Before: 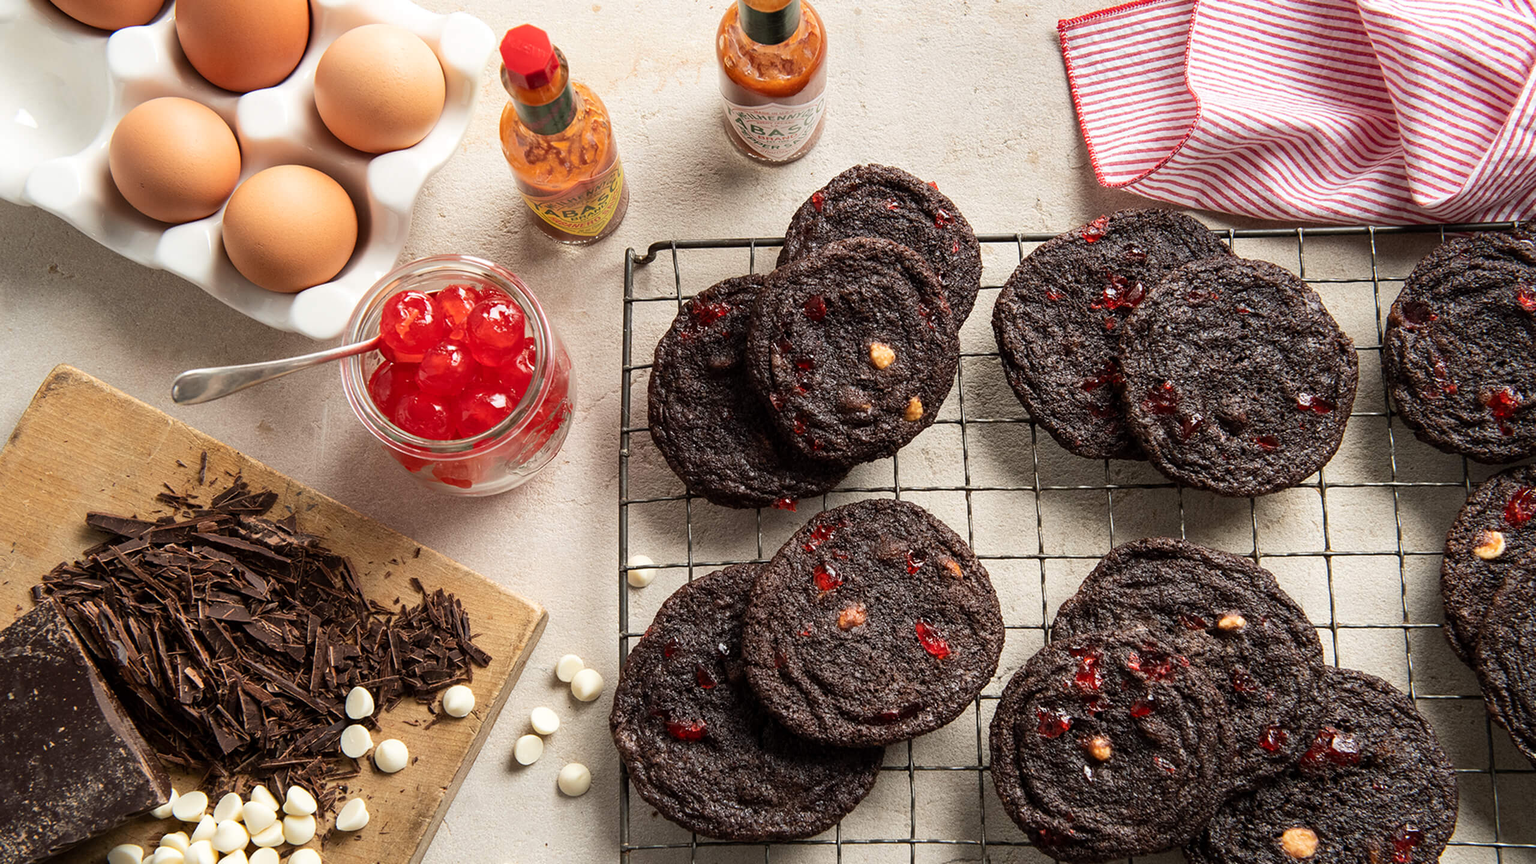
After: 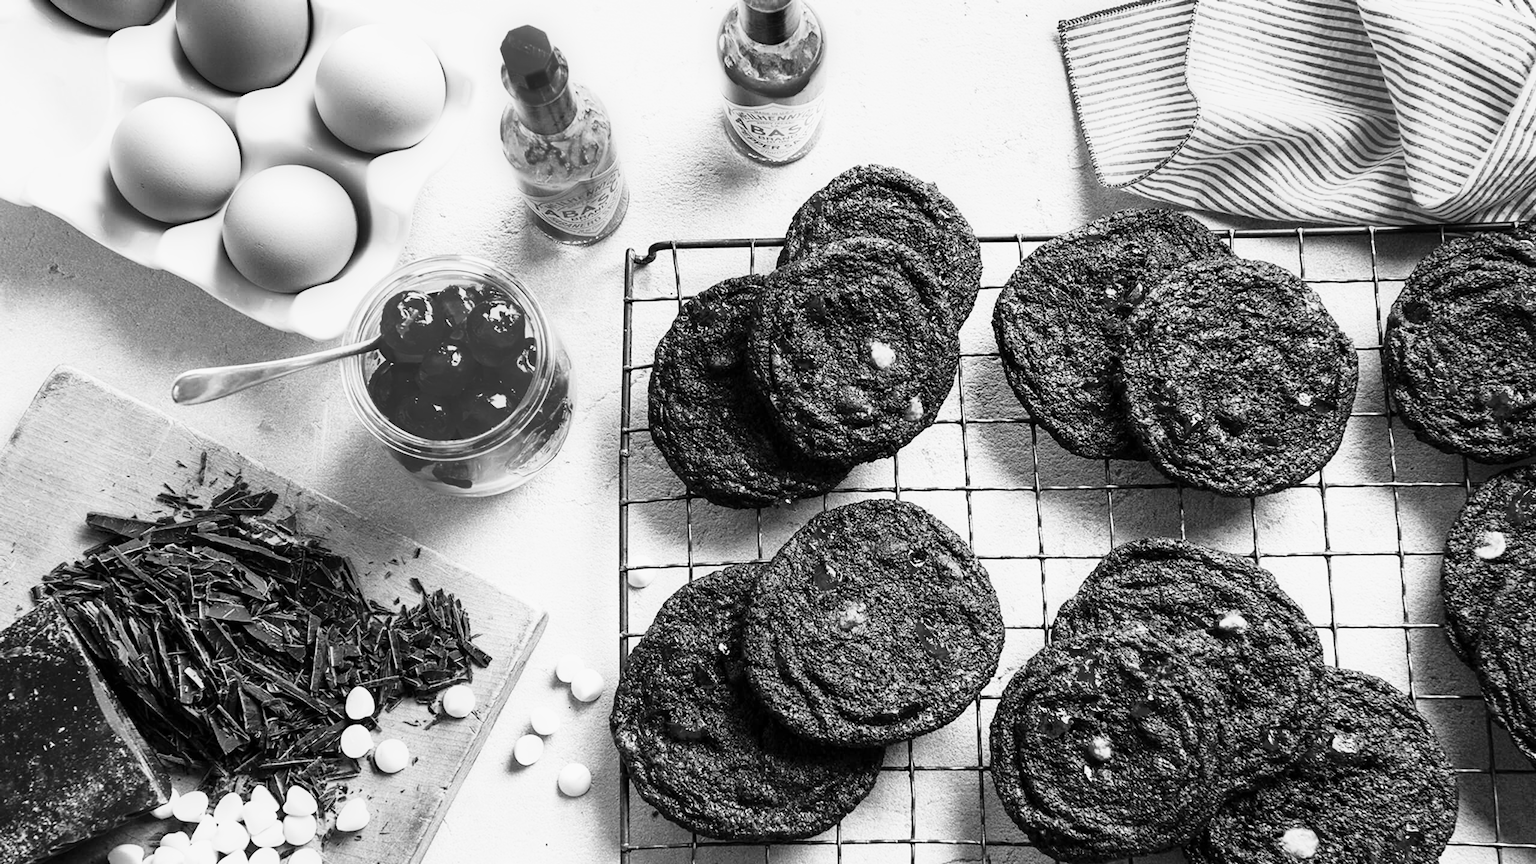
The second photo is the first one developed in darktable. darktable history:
monochrome: a -11.7, b 1.62, size 0.5, highlights 0.38
color correction: highlights a* -2.24, highlights b* -18.1
base curve: curves: ch0 [(0, 0) (0.026, 0.03) (0.109, 0.232) (0.351, 0.748) (0.669, 0.968) (1, 1)], preserve colors none
